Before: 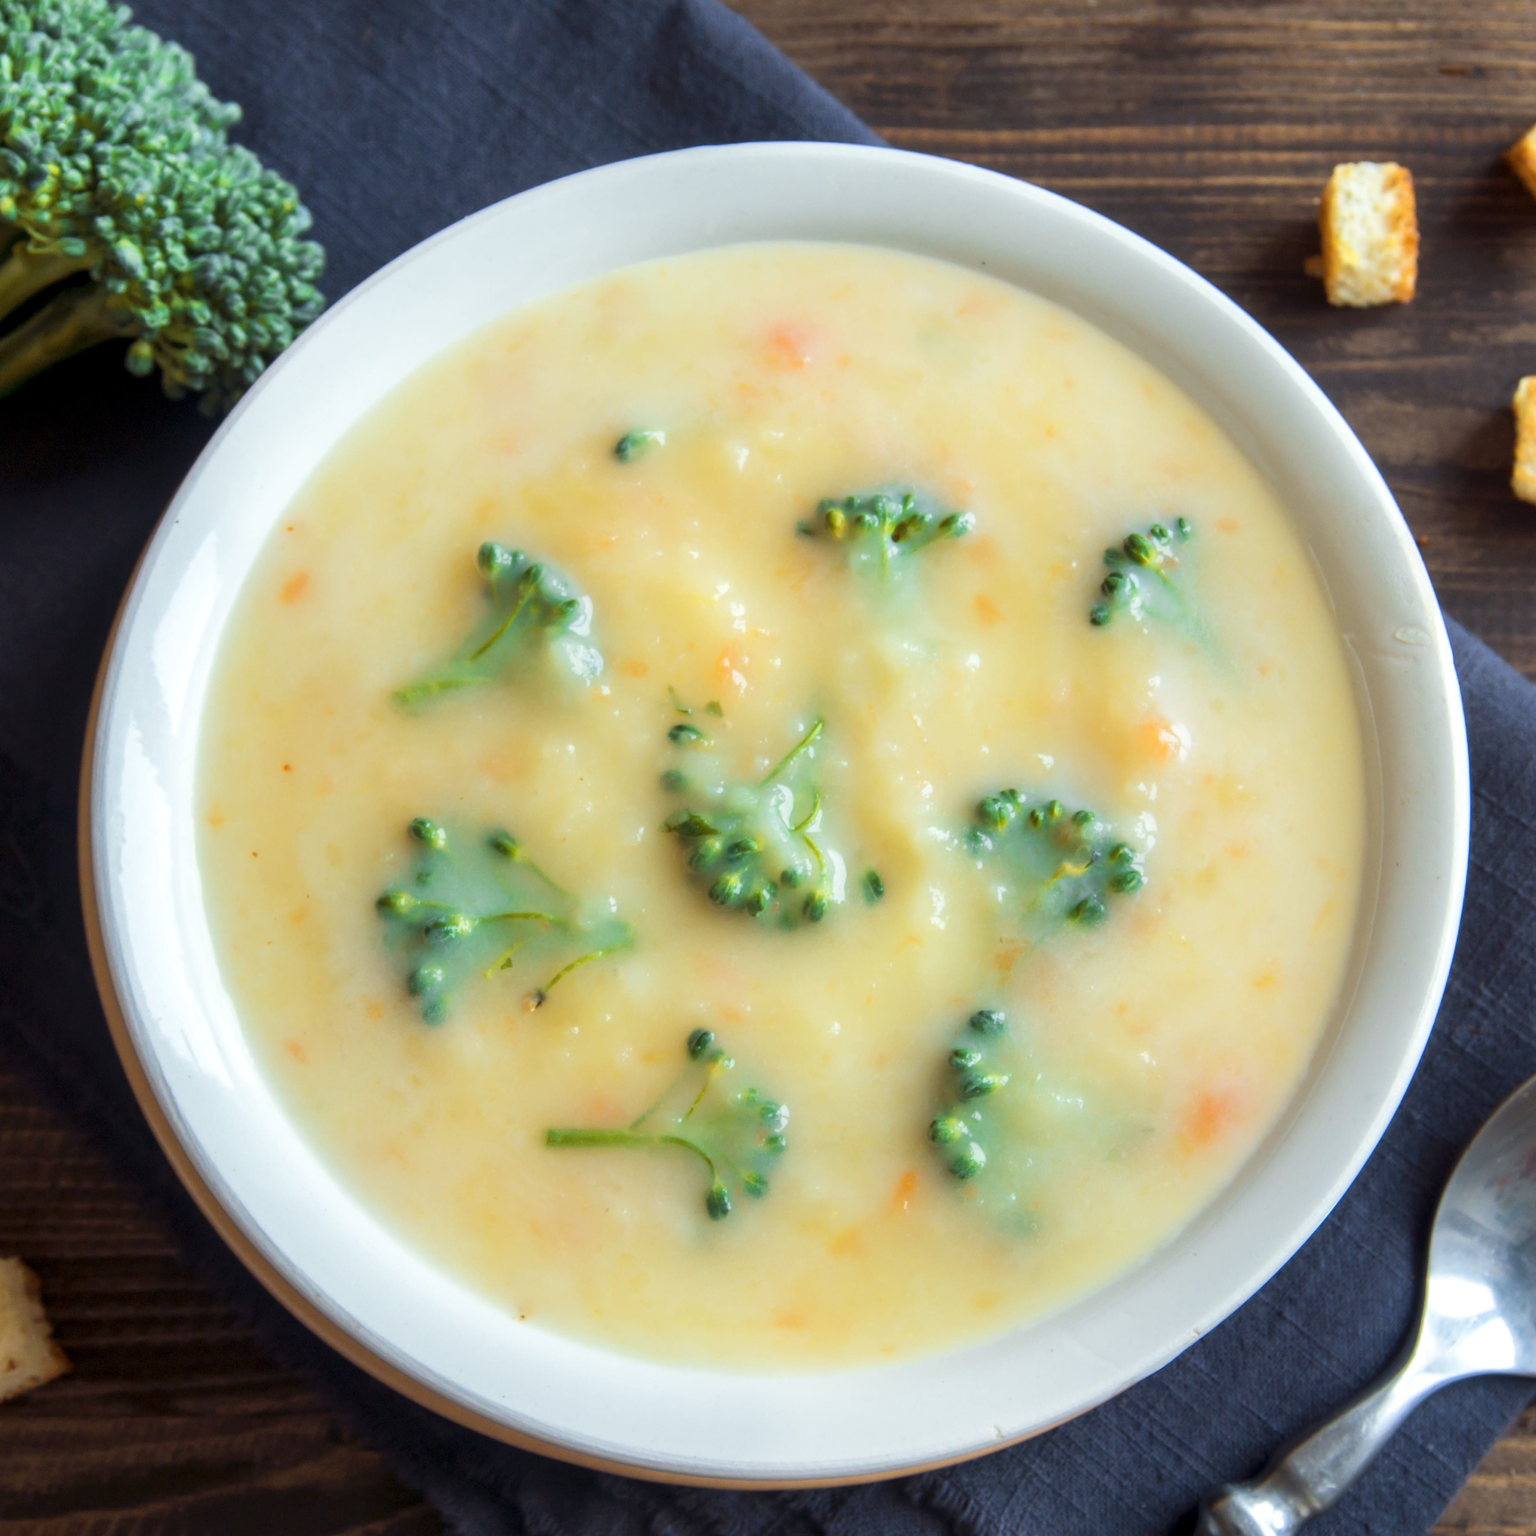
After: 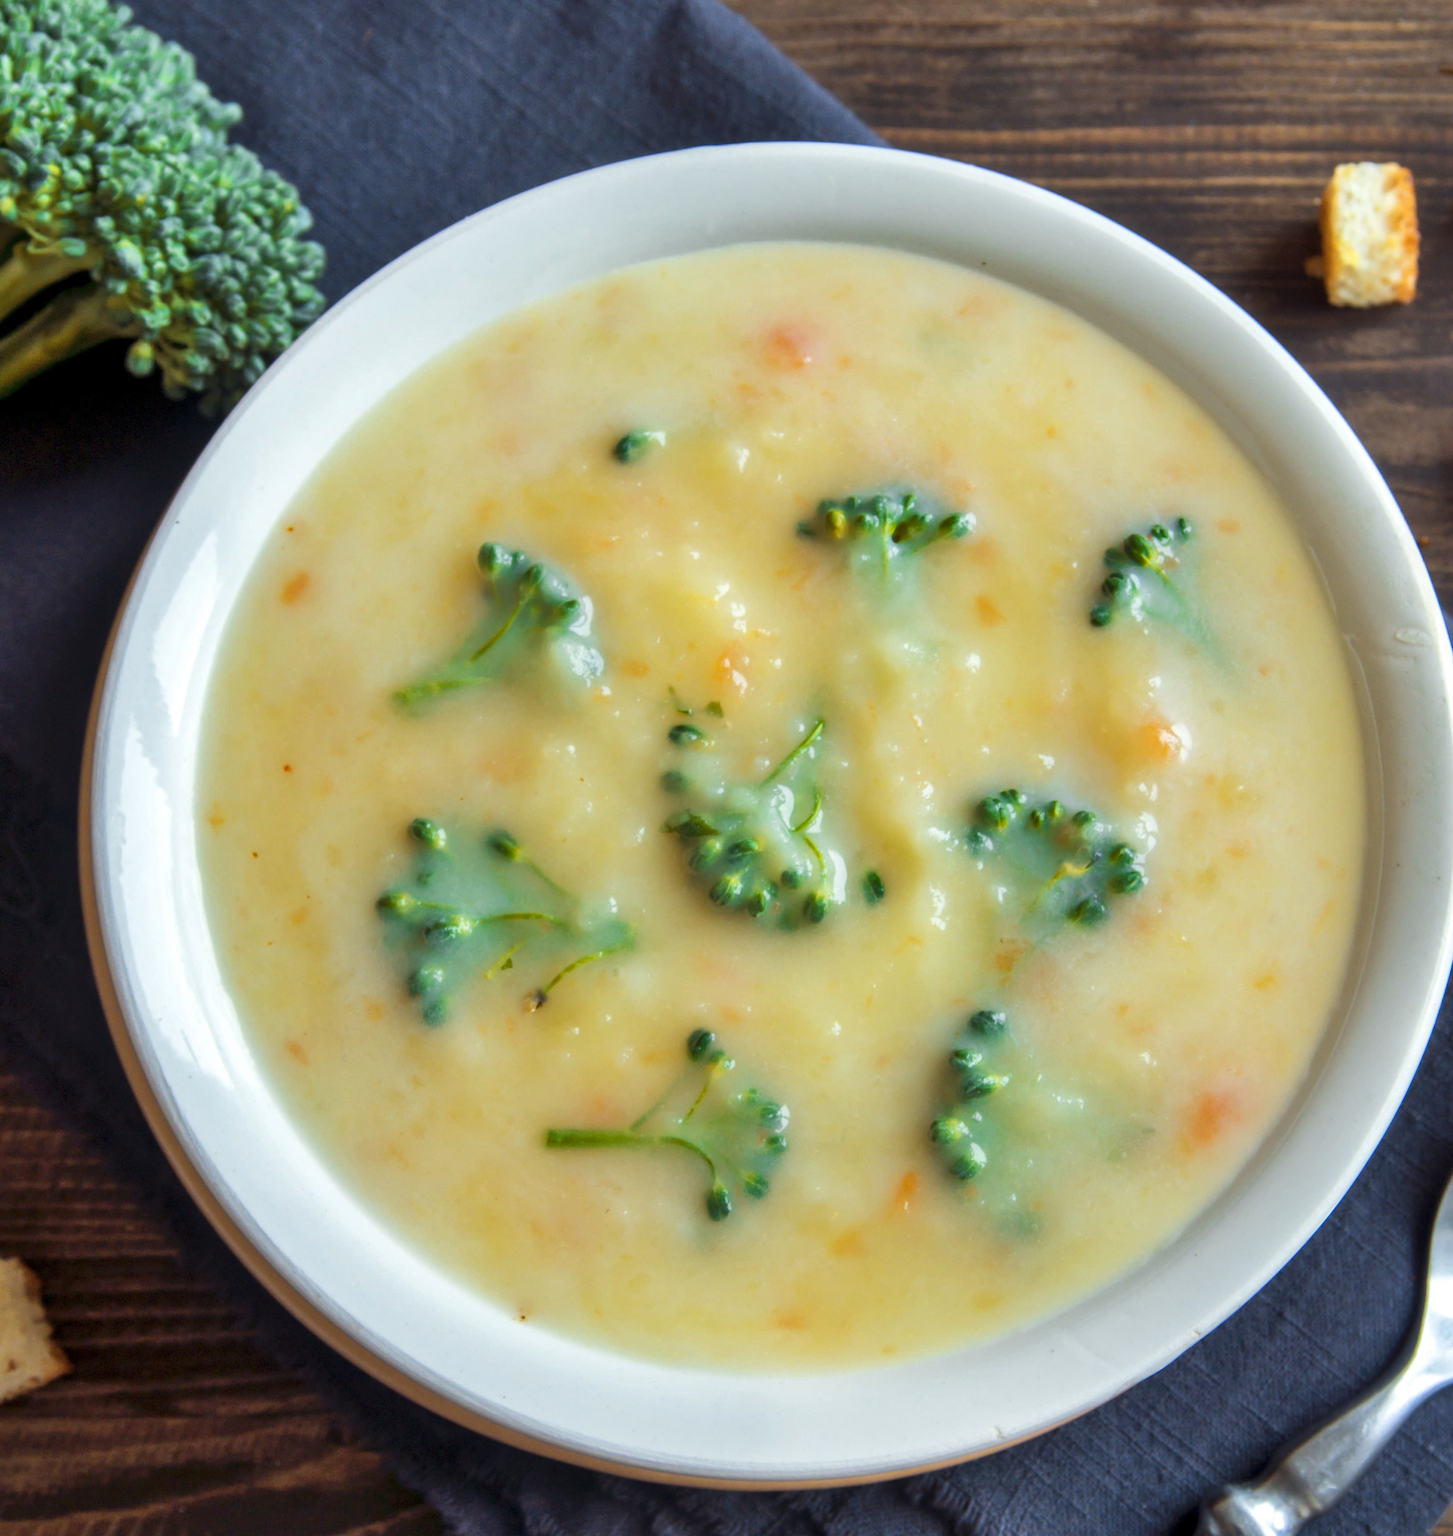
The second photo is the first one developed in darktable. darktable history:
crop and rotate: left 0%, right 5.347%
shadows and highlights: low approximation 0.01, soften with gaussian
